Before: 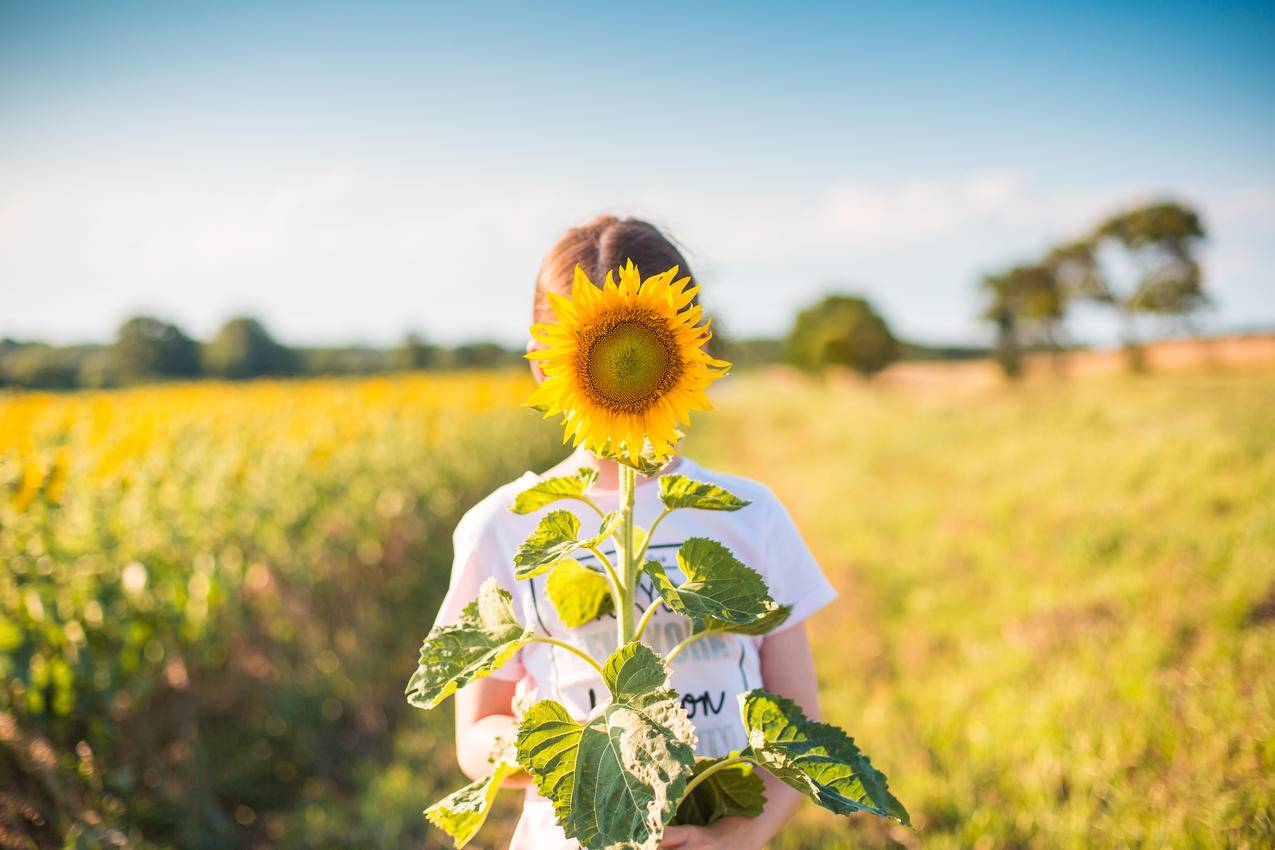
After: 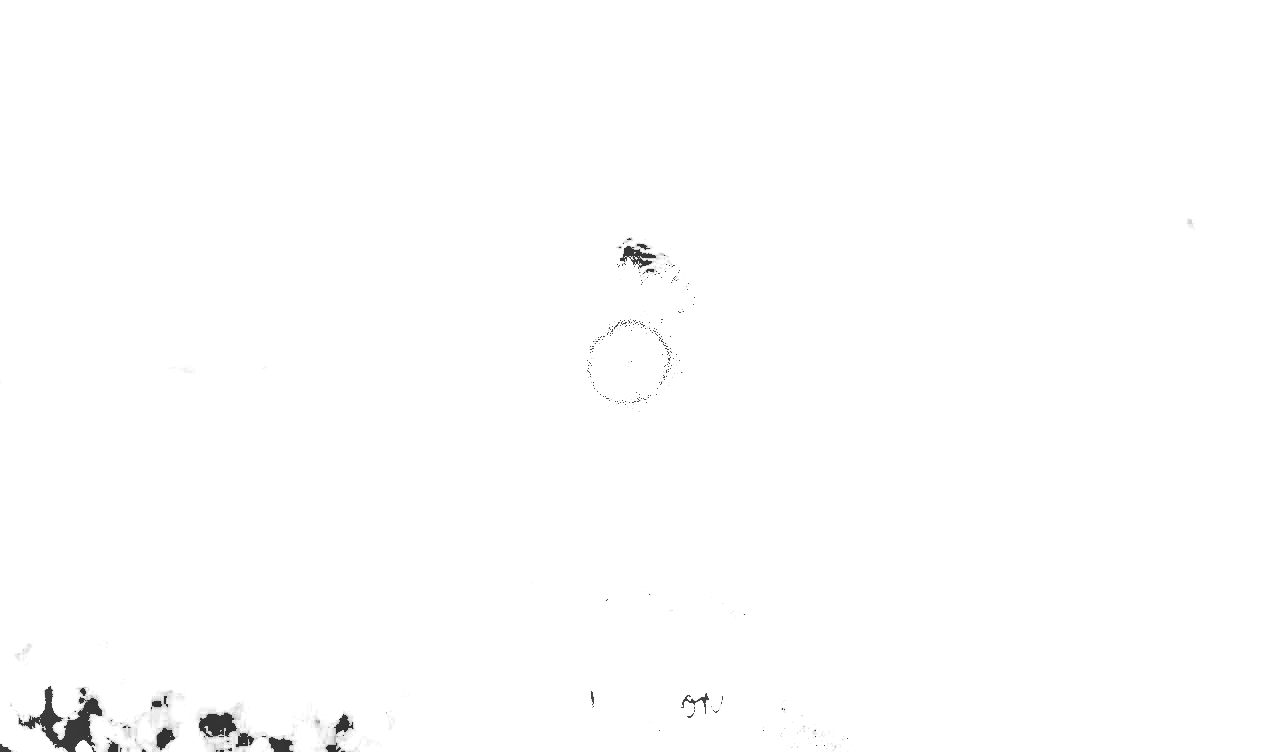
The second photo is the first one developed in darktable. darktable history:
colorize: saturation 60%, source mix 100%
crop and rotate: top 0%, bottom 11.49%
exposure: exposure -0.01 EV, compensate highlight preservation false
color balance rgb: hue shift 180°, global vibrance 50%, contrast 0.32%
rgb levels: levels [[0.027, 0.429, 0.996], [0, 0.5, 1], [0, 0.5, 1]]
levels: levels [0.246, 0.246, 0.506]
local contrast: detail 130%
monochrome: on, module defaults
